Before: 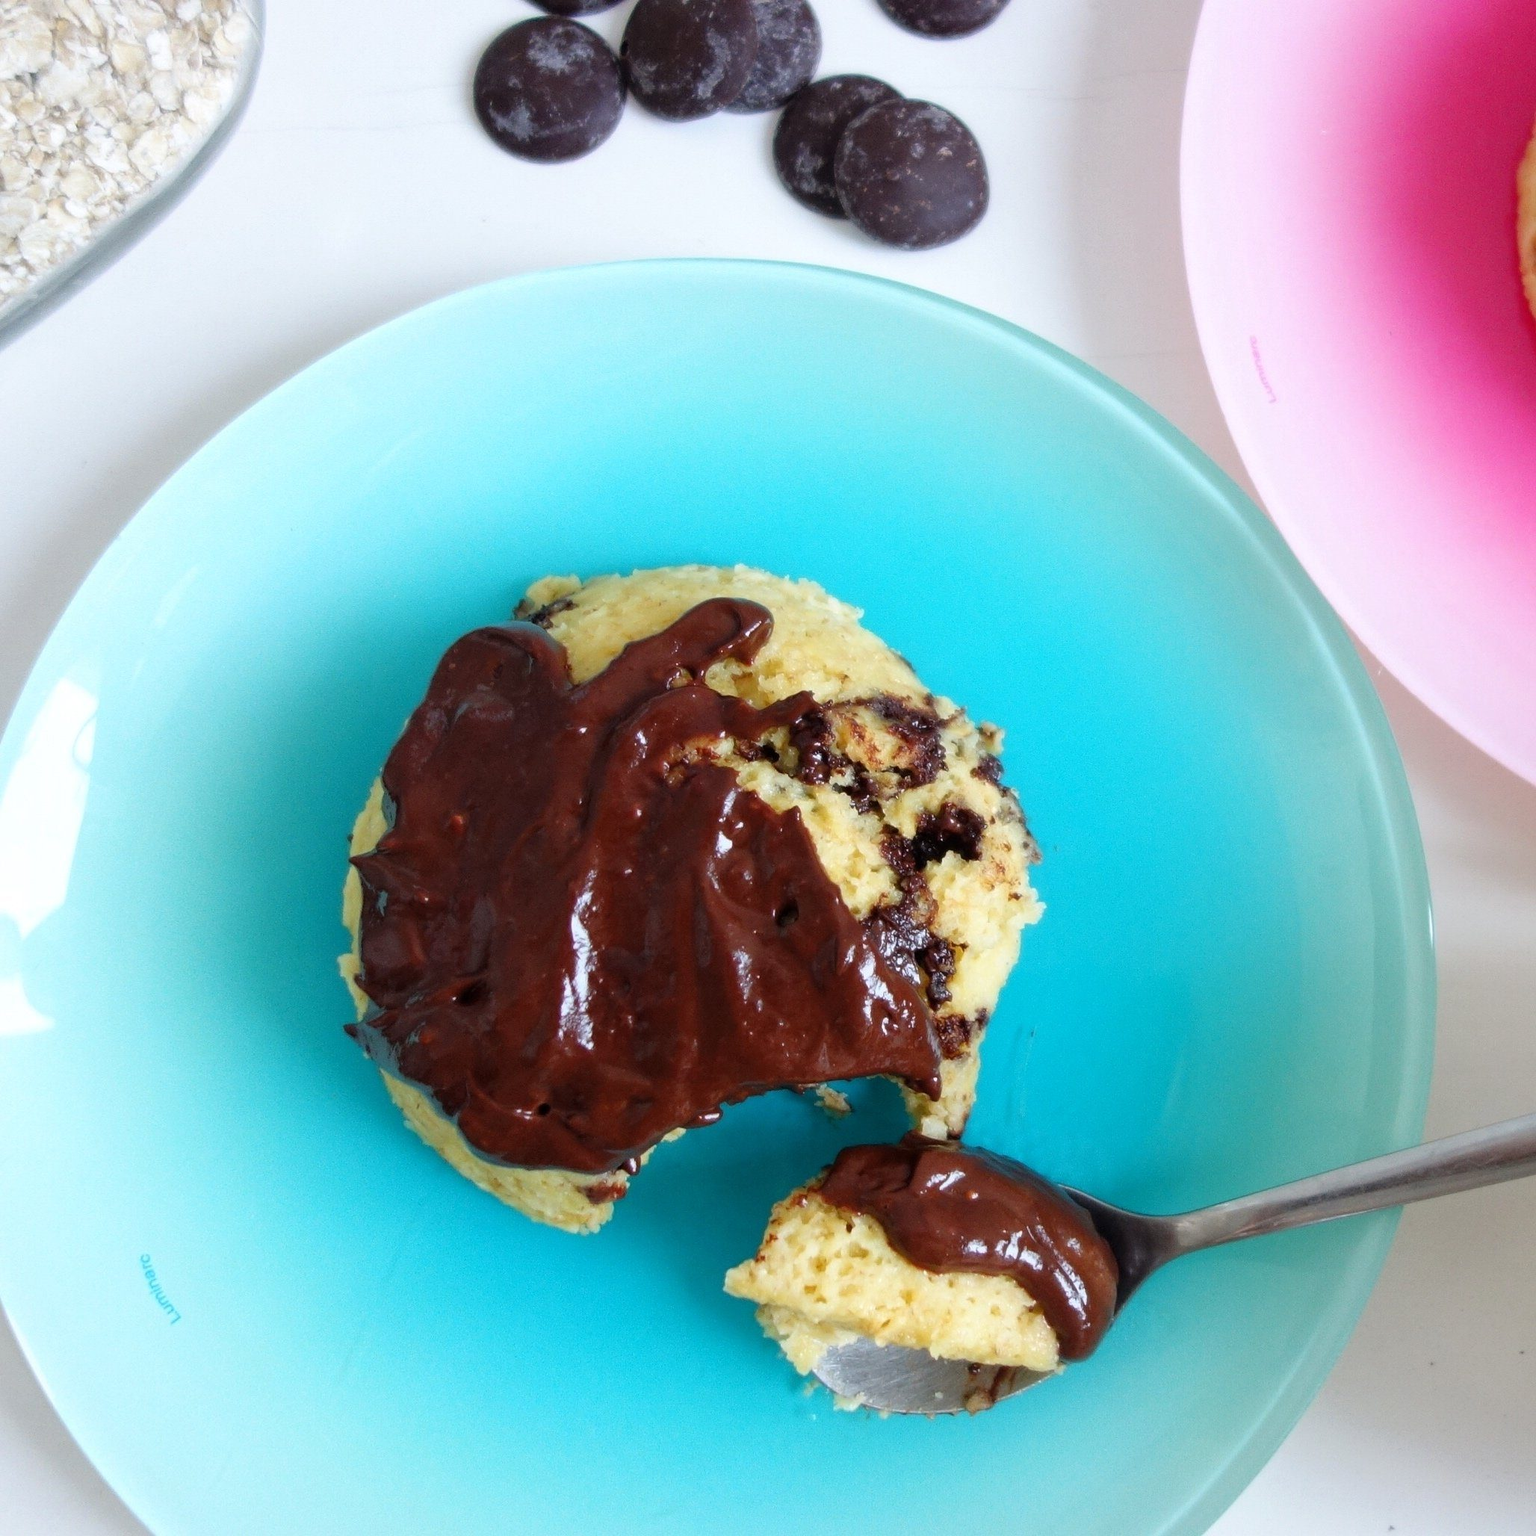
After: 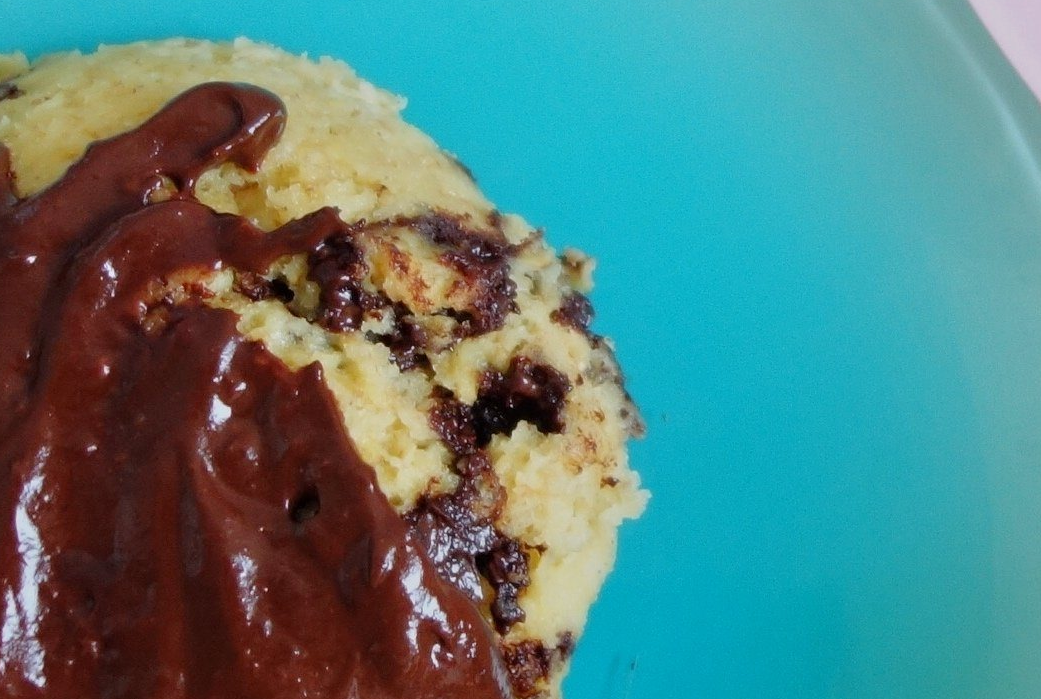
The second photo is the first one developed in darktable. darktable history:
tone equalizer: -8 EV -0.002 EV, -7 EV 0.004 EV, -6 EV -0.02 EV, -5 EV 0.013 EV, -4 EV -0.012 EV, -3 EV 0.033 EV, -2 EV -0.053 EV, -1 EV -0.288 EV, +0 EV -0.602 EV
crop: left 36.433%, top 34.931%, right 12.932%, bottom 31.042%
